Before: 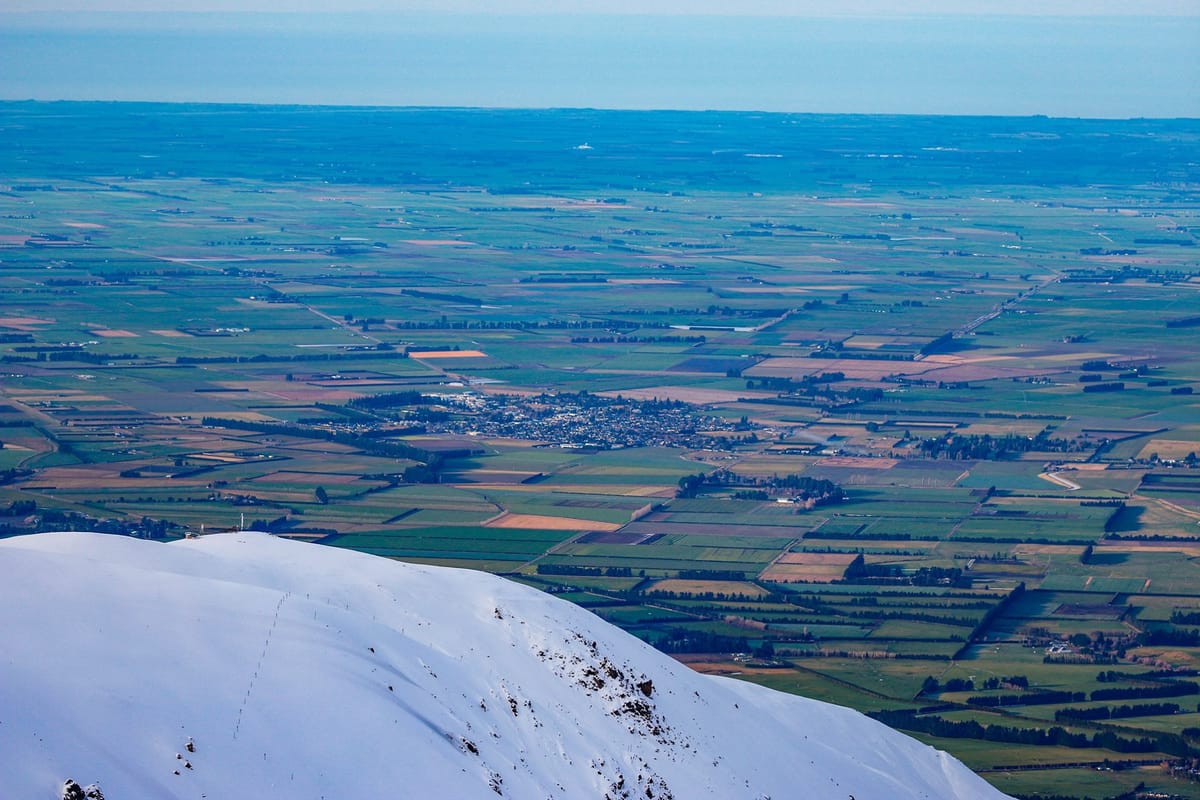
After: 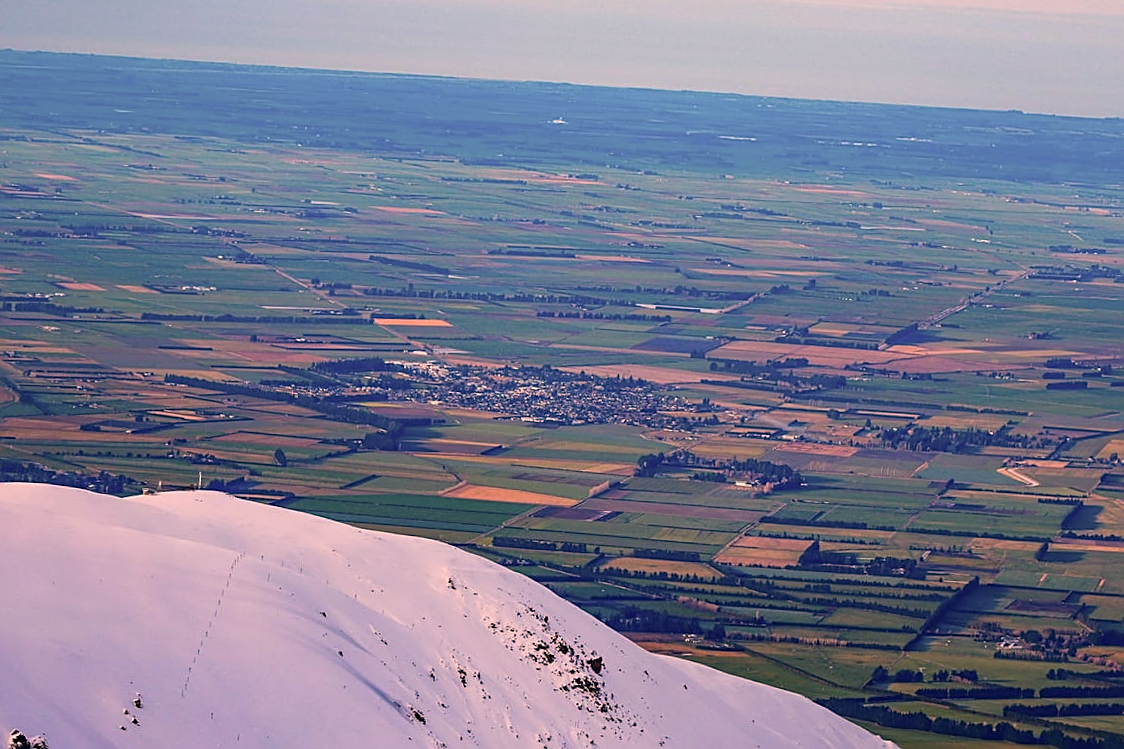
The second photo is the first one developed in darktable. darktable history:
color correction: highlights a* 21.27, highlights b* 19.92
crop and rotate: angle -2.6°
sharpen: on, module defaults
